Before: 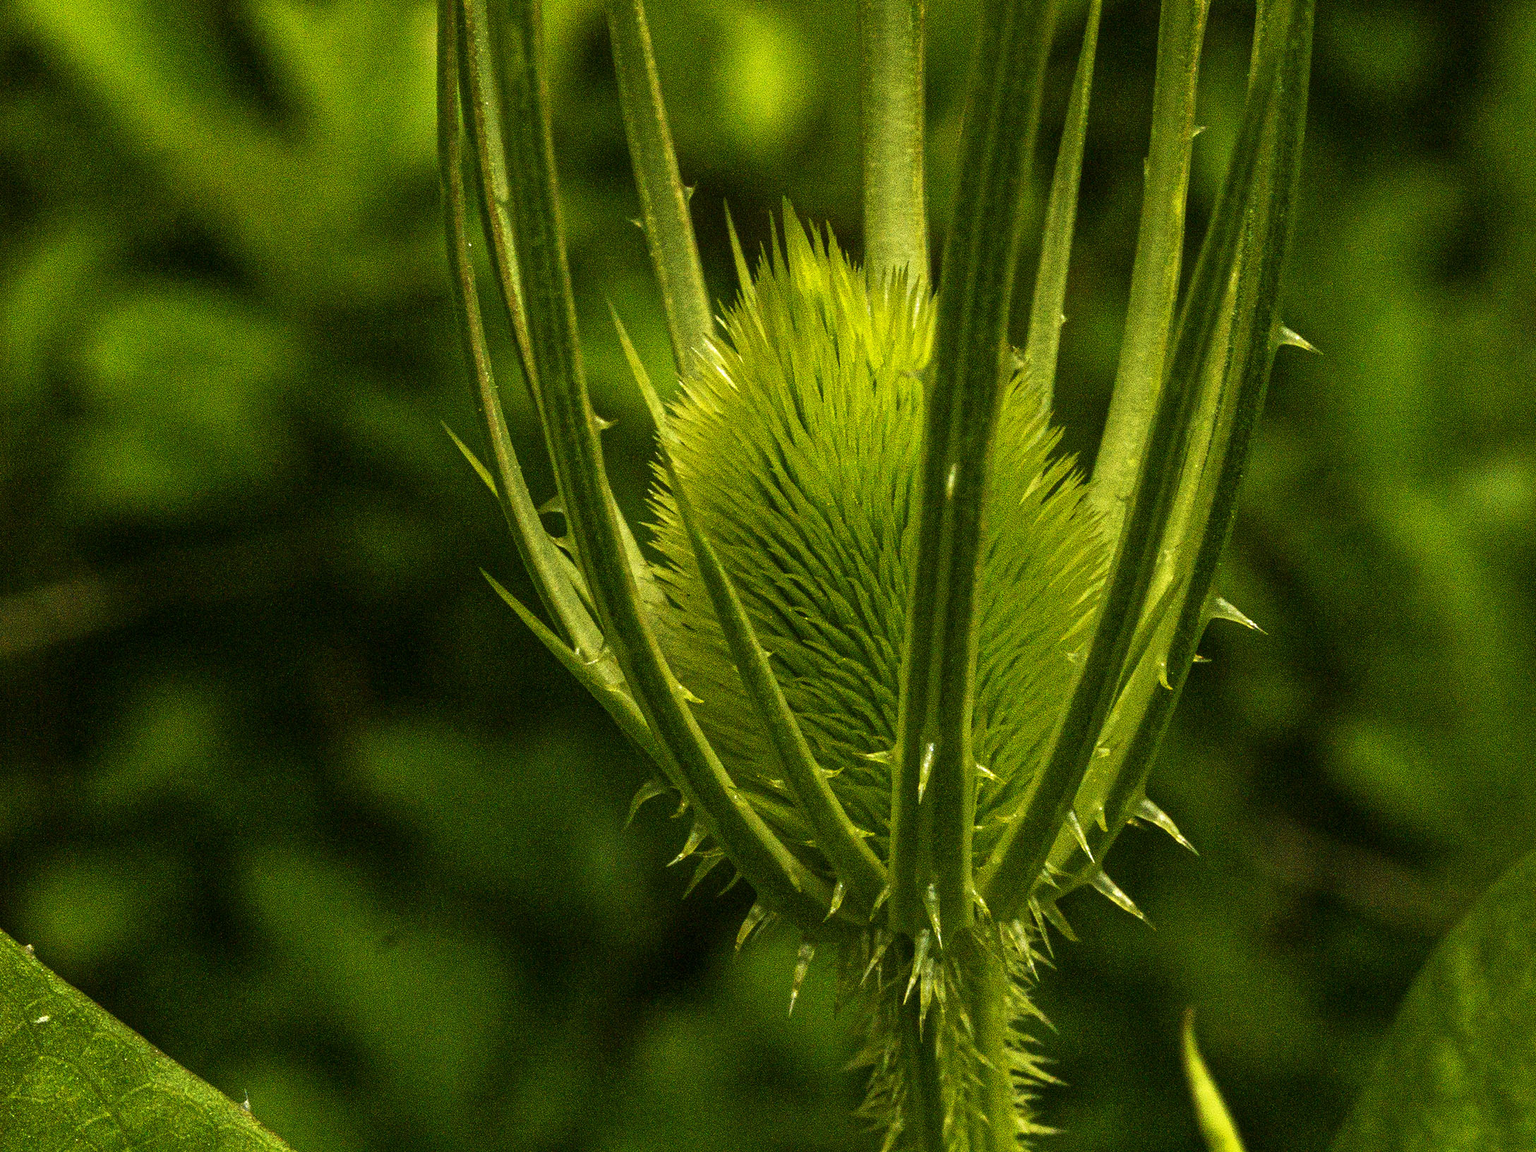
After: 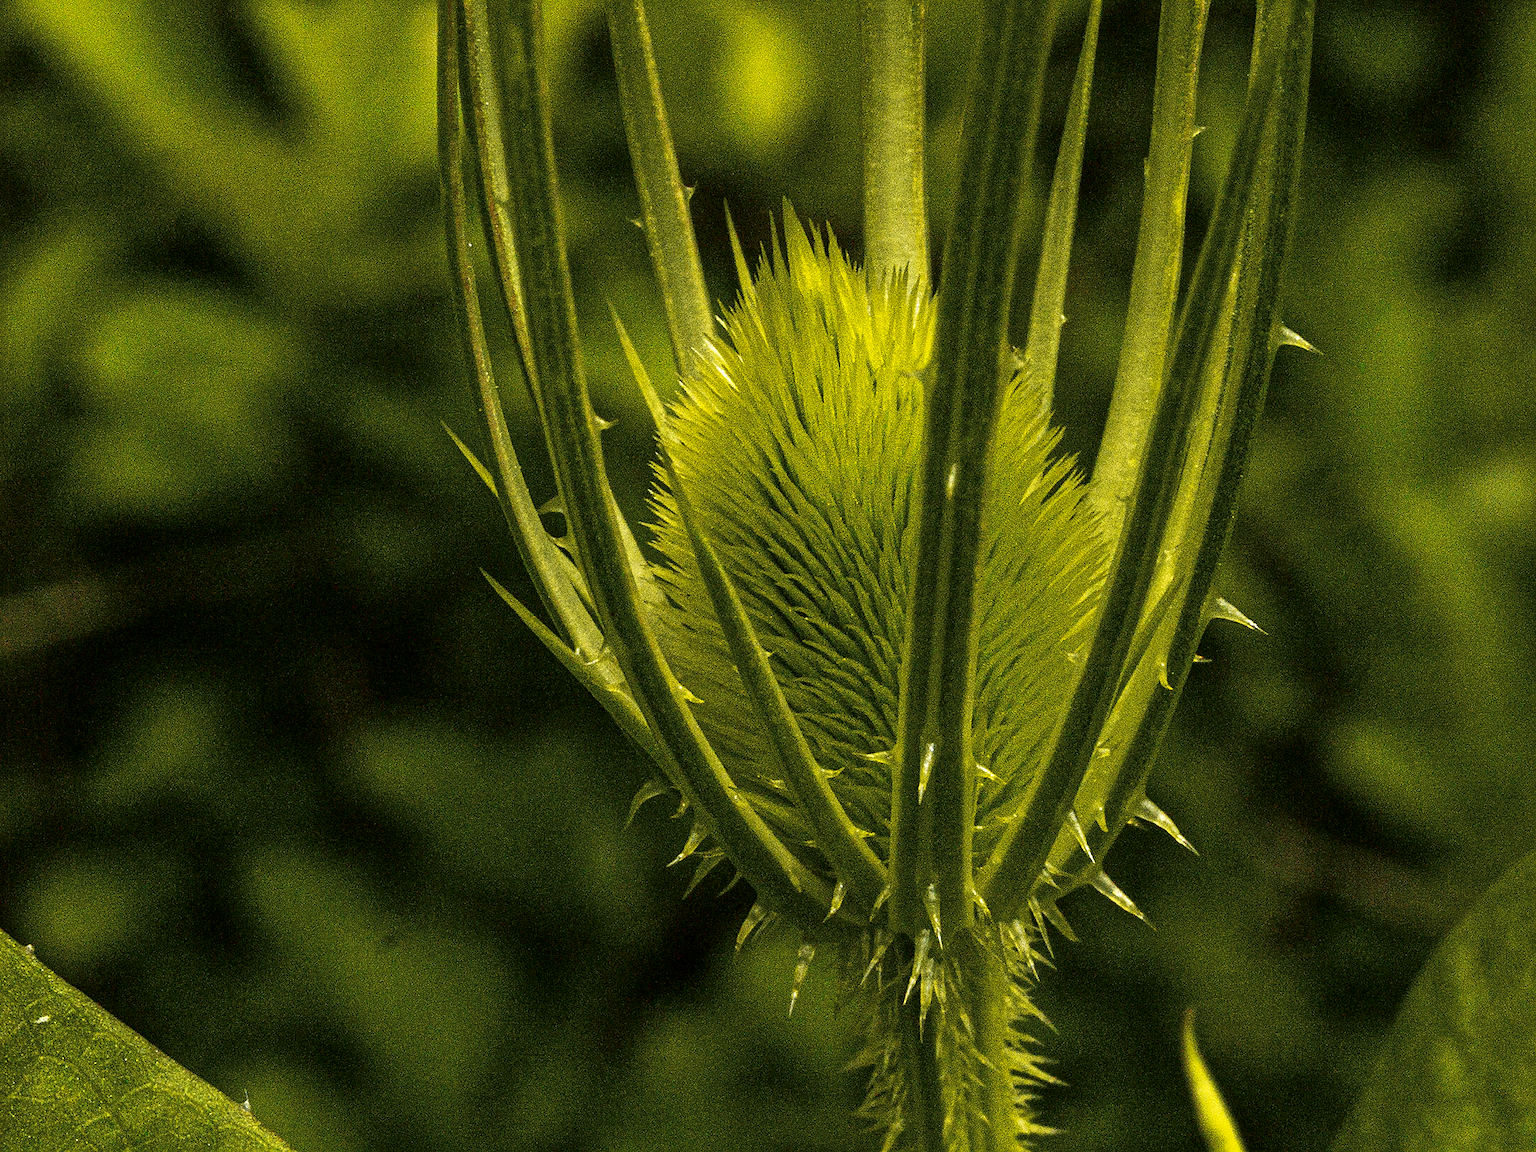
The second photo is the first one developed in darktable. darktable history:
tone curve: curves: ch1 [(0, 0) (0.214, 0.291) (0.372, 0.44) (0.463, 0.476) (0.498, 0.502) (0.521, 0.531) (1, 1)]; ch2 [(0, 0) (0.456, 0.447) (0.5, 0.5) (0.547, 0.557) (0.592, 0.57) (0.631, 0.602) (1, 1)], color space Lab, independent channels, preserve colors none
sharpen: radius 1.531, amount 0.358, threshold 1.479
